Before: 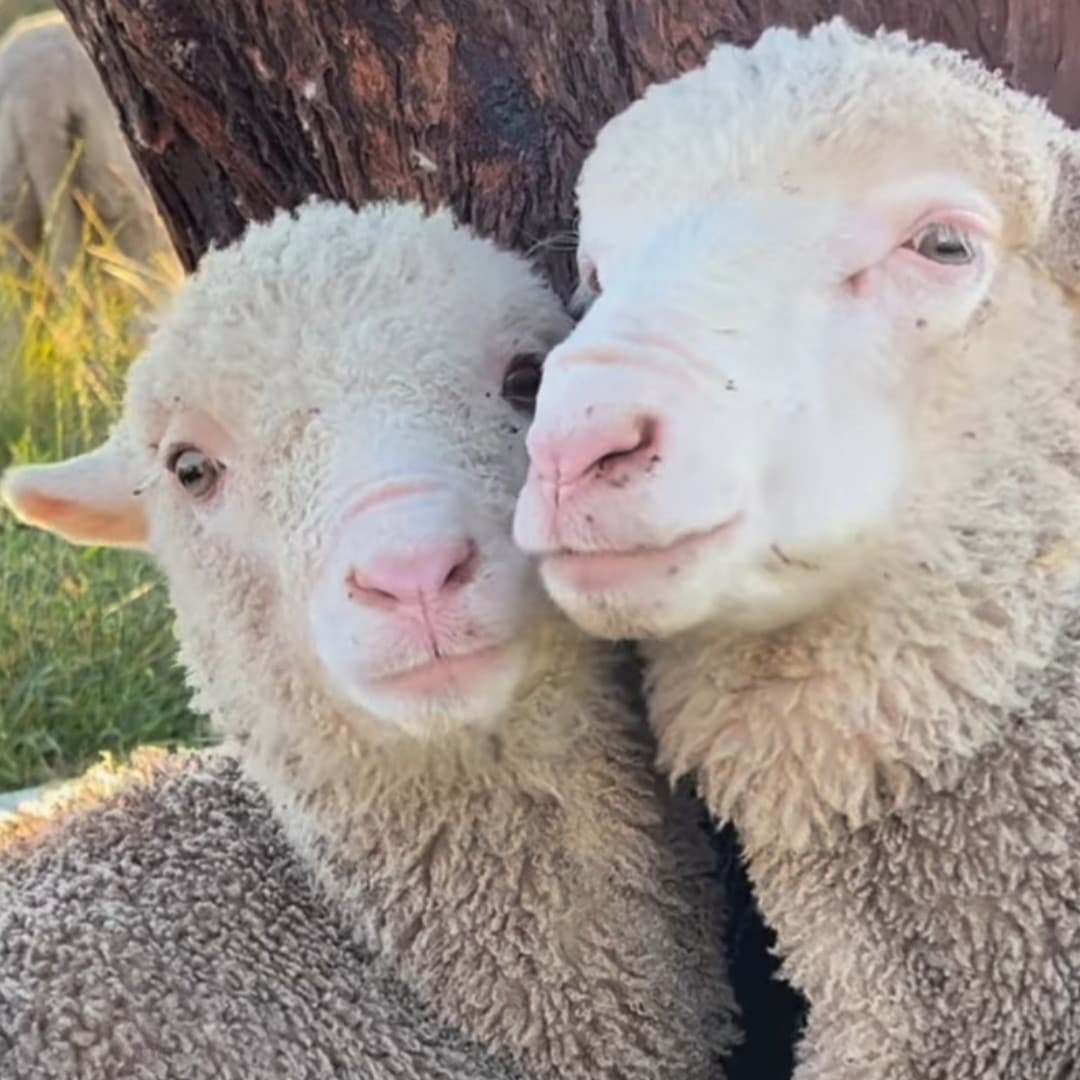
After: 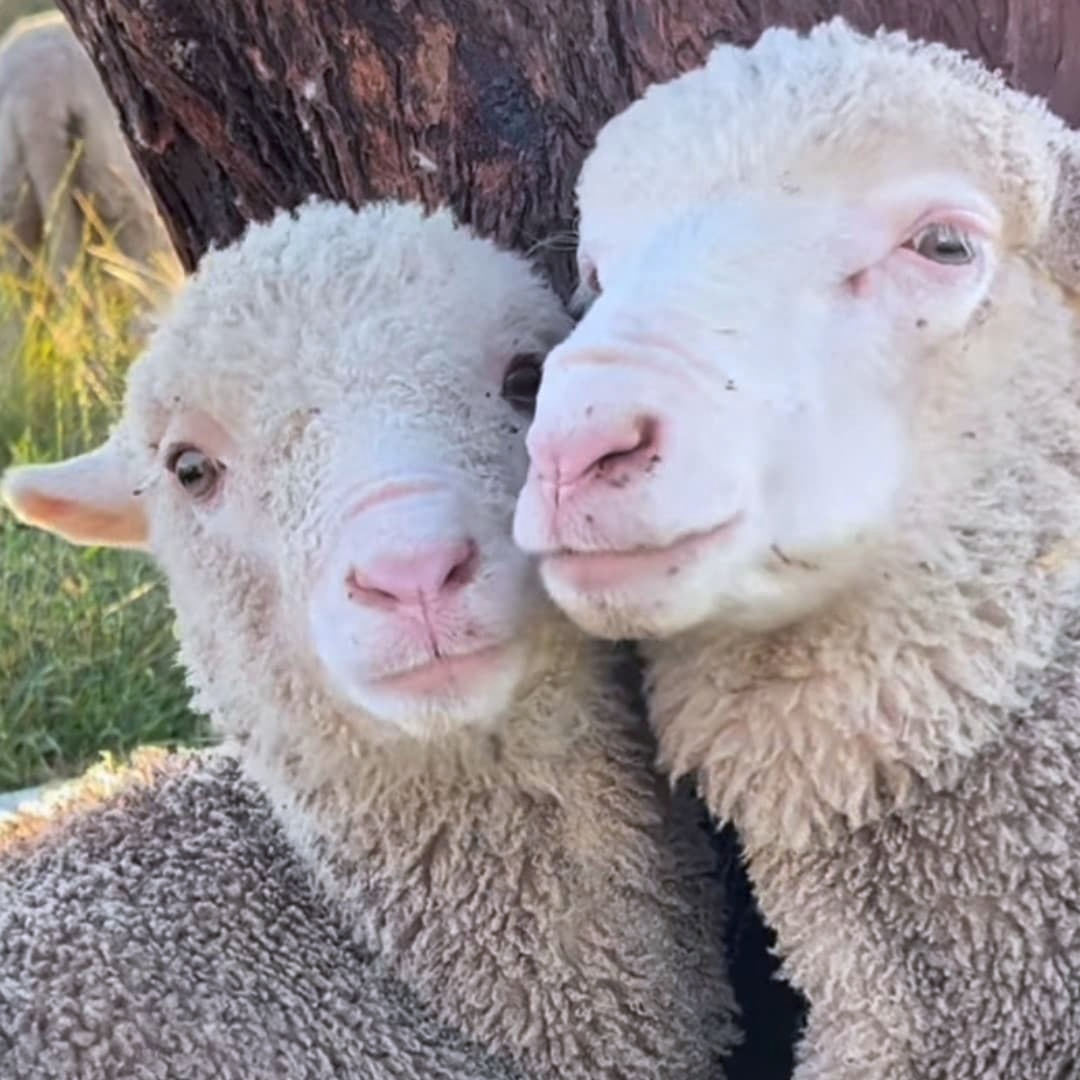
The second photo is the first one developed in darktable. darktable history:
local contrast: mode bilateral grid, contrast 20, coarseness 50, detail 120%, midtone range 0.2
color calibration: illuminant as shot in camera, x 0.358, y 0.373, temperature 4628.91 K
